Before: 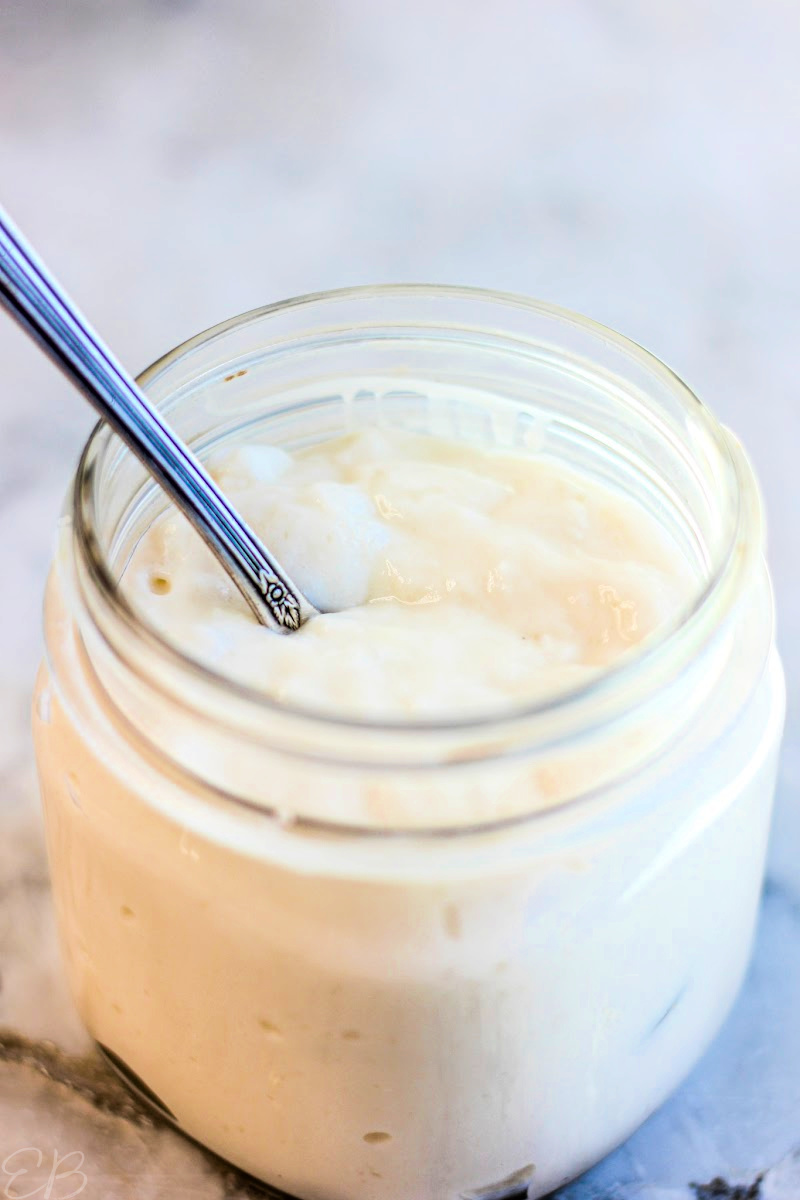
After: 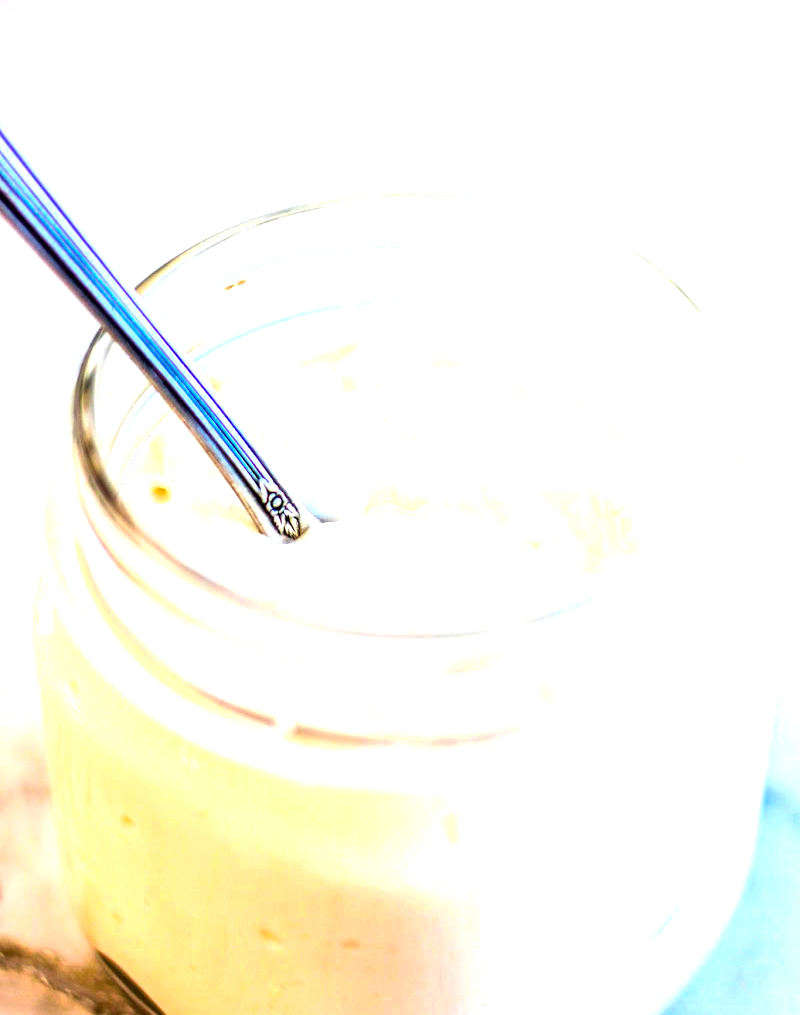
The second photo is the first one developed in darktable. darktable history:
crop: top 7.595%, bottom 7.814%
exposure: exposure 1.001 EV, compensate highlight preservation false
color correction: highlights b* -0.051, saturation 1.36
